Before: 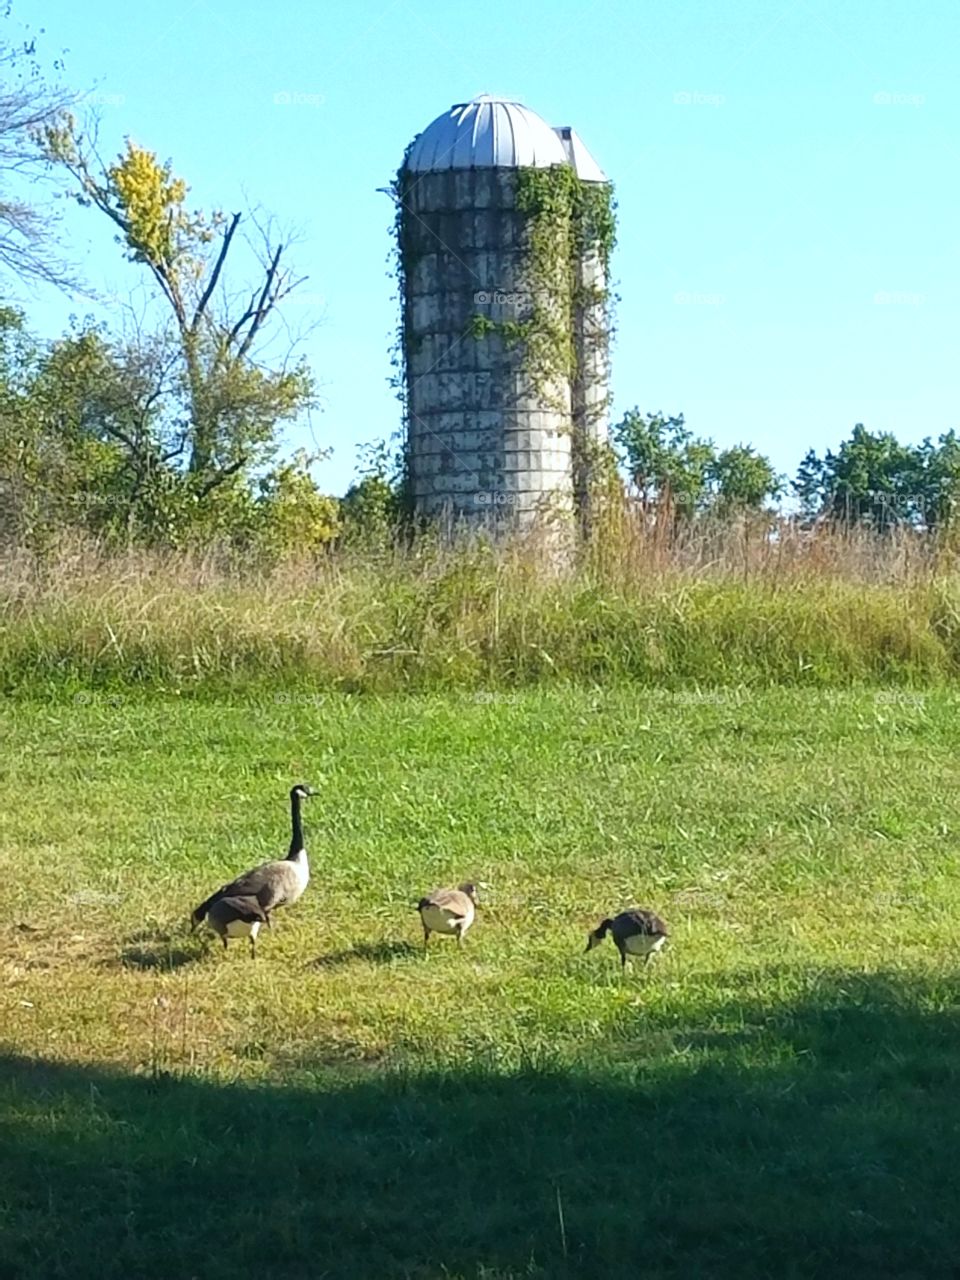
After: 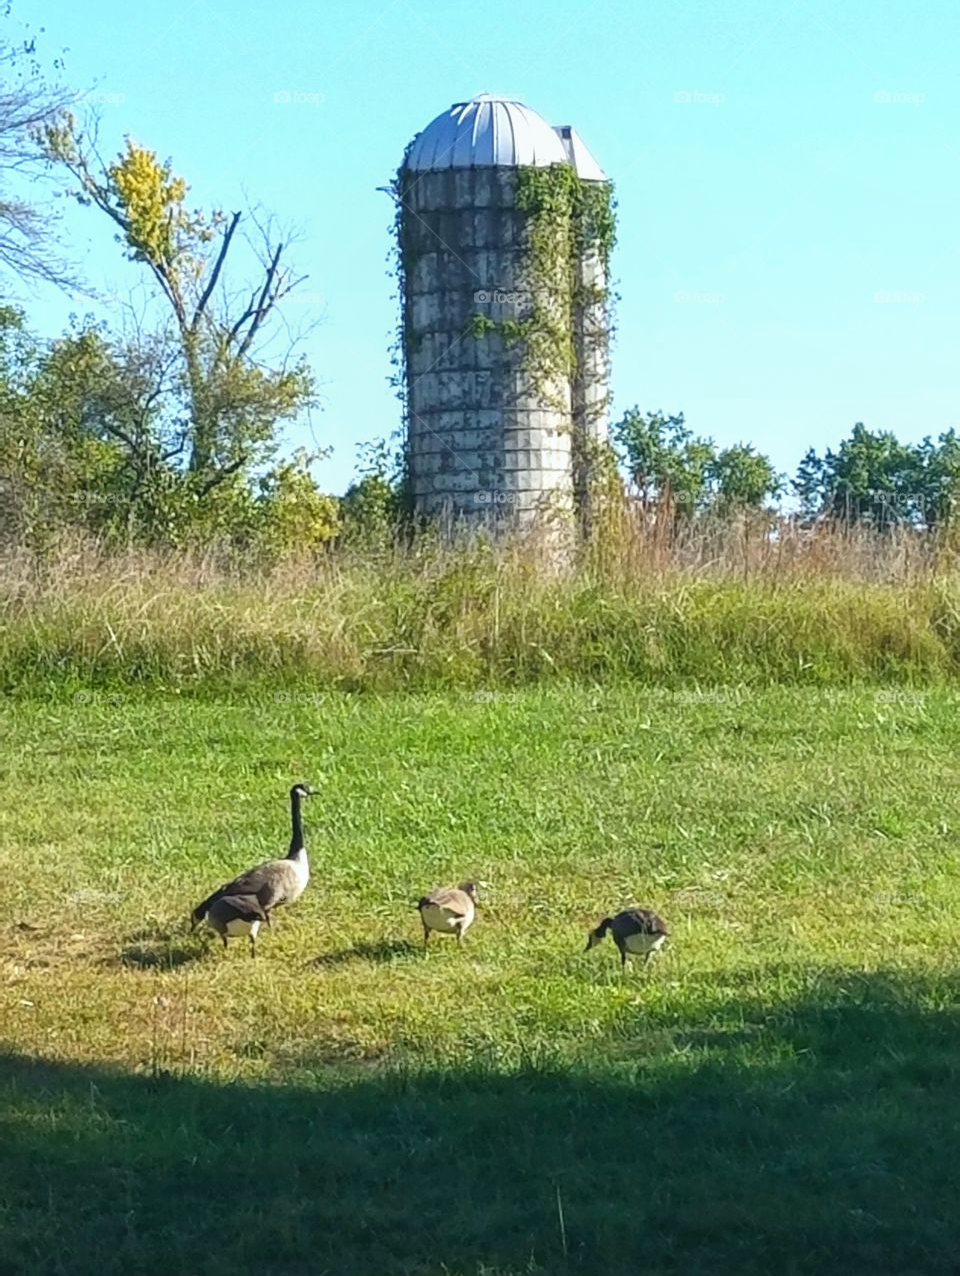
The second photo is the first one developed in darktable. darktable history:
crop: top 0.097%, bottom 0.156%
local contrast: detail 109%
tone equalizer: on, module defaults
